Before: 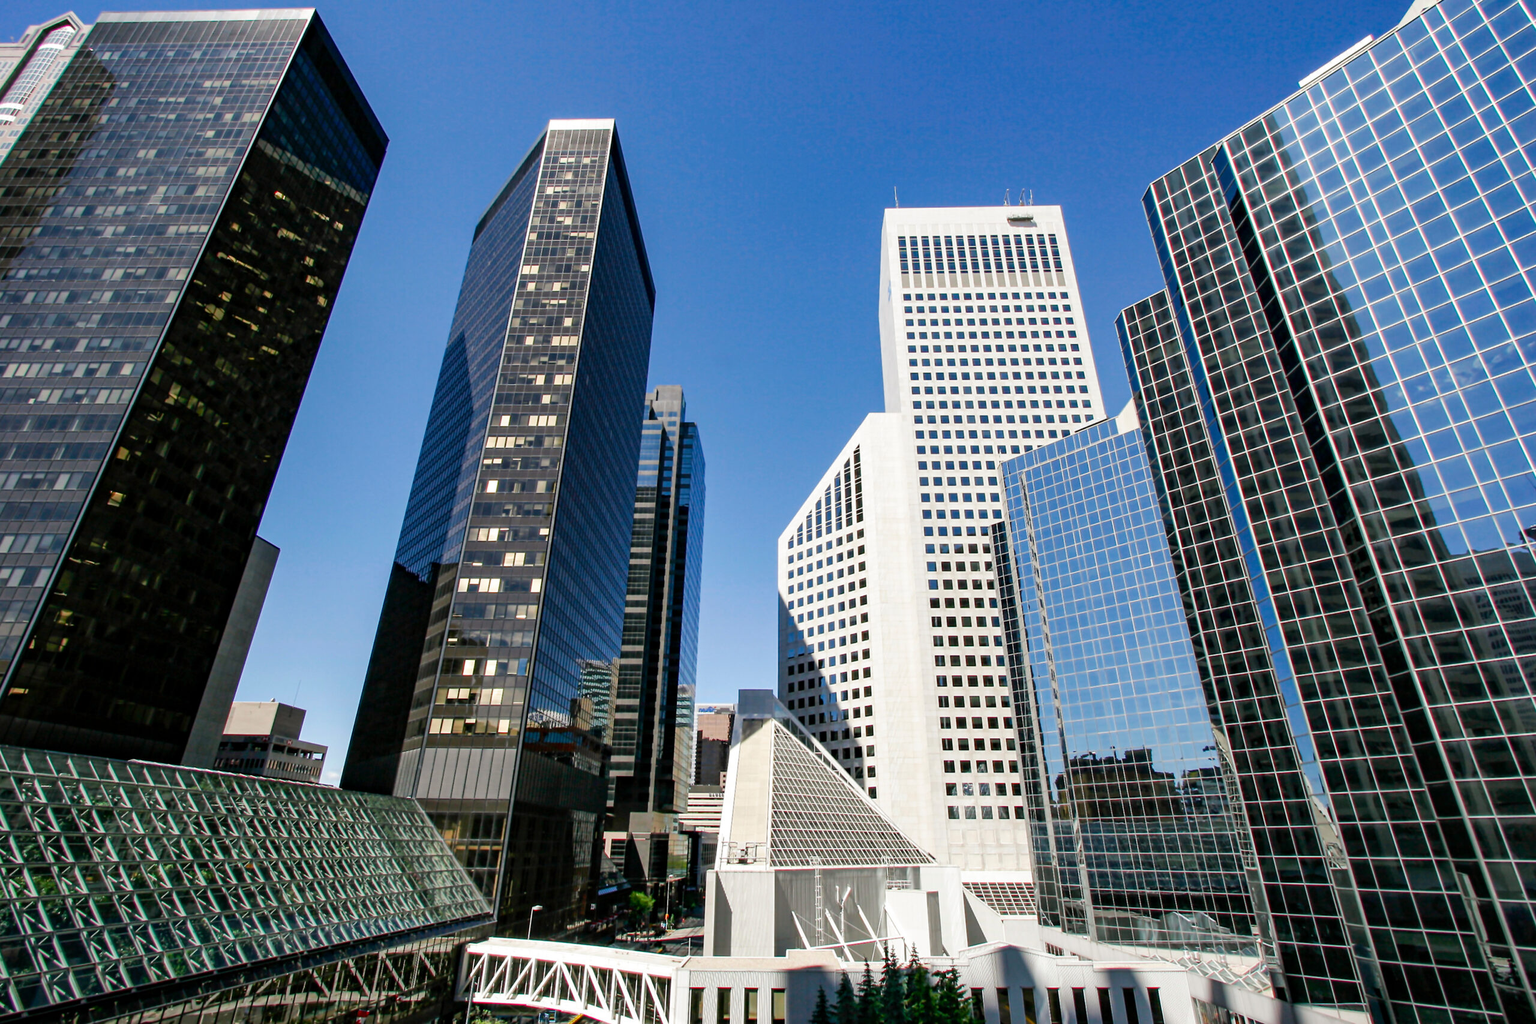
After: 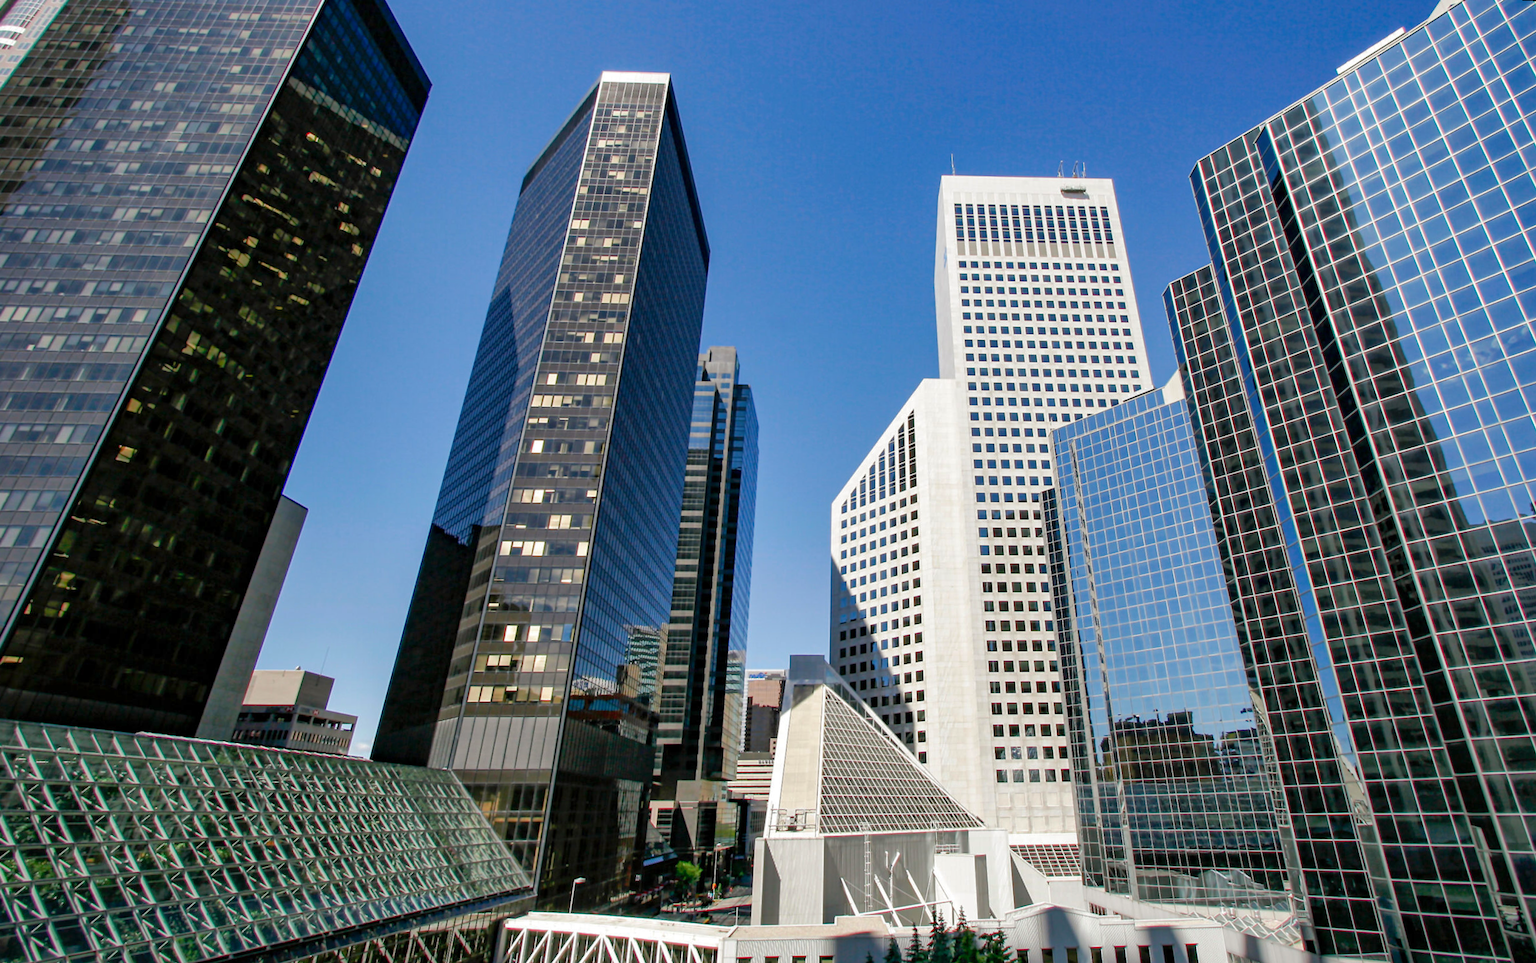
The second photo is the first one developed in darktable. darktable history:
rotate and perspective: rotation 0.679°, lens shift (horizontal) 0.136, crop left 0.009, crop right 0.991, crop top 0.078, crop bottom 0.95
white balance: red 1, blue 1
shadows and highlights: on, module defaults
